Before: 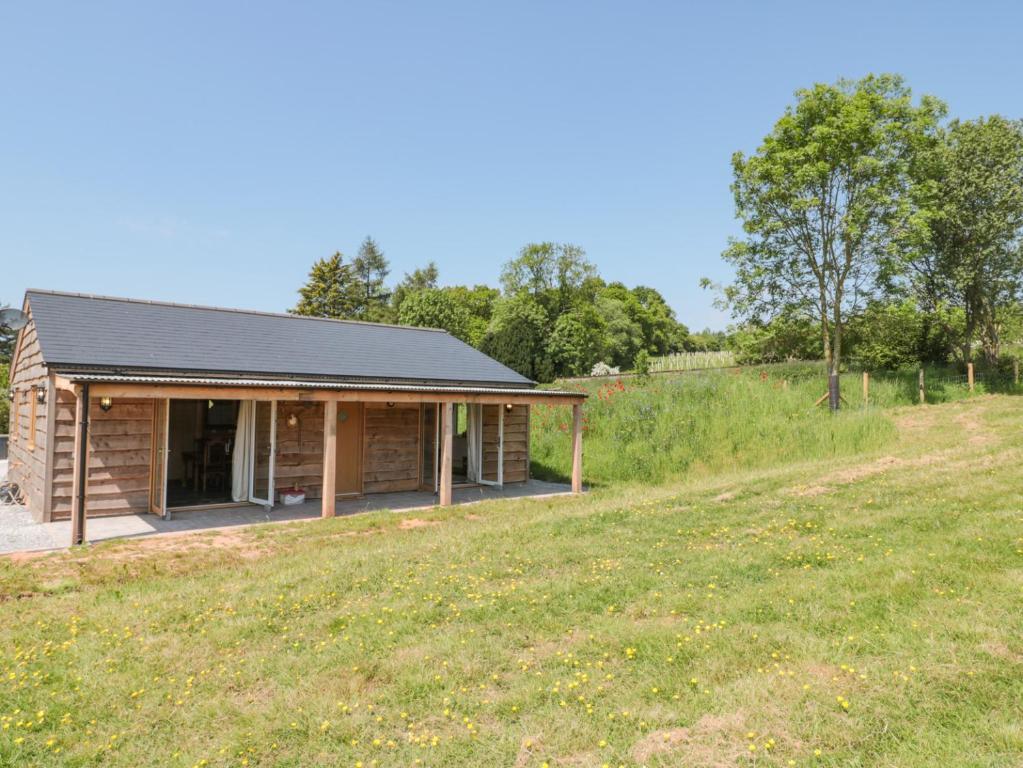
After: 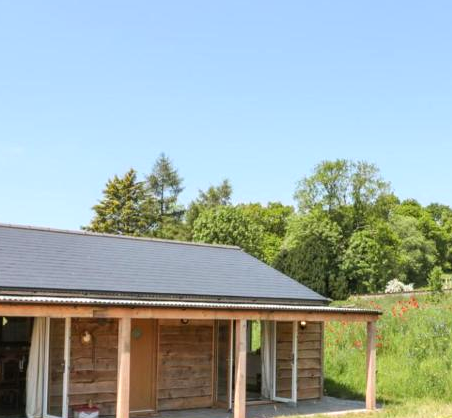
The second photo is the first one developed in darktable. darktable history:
crop: left 20.211%, top 10.837%, right 35.561%, bottom 34.678%
levels: mode automatic, white 99.93%
